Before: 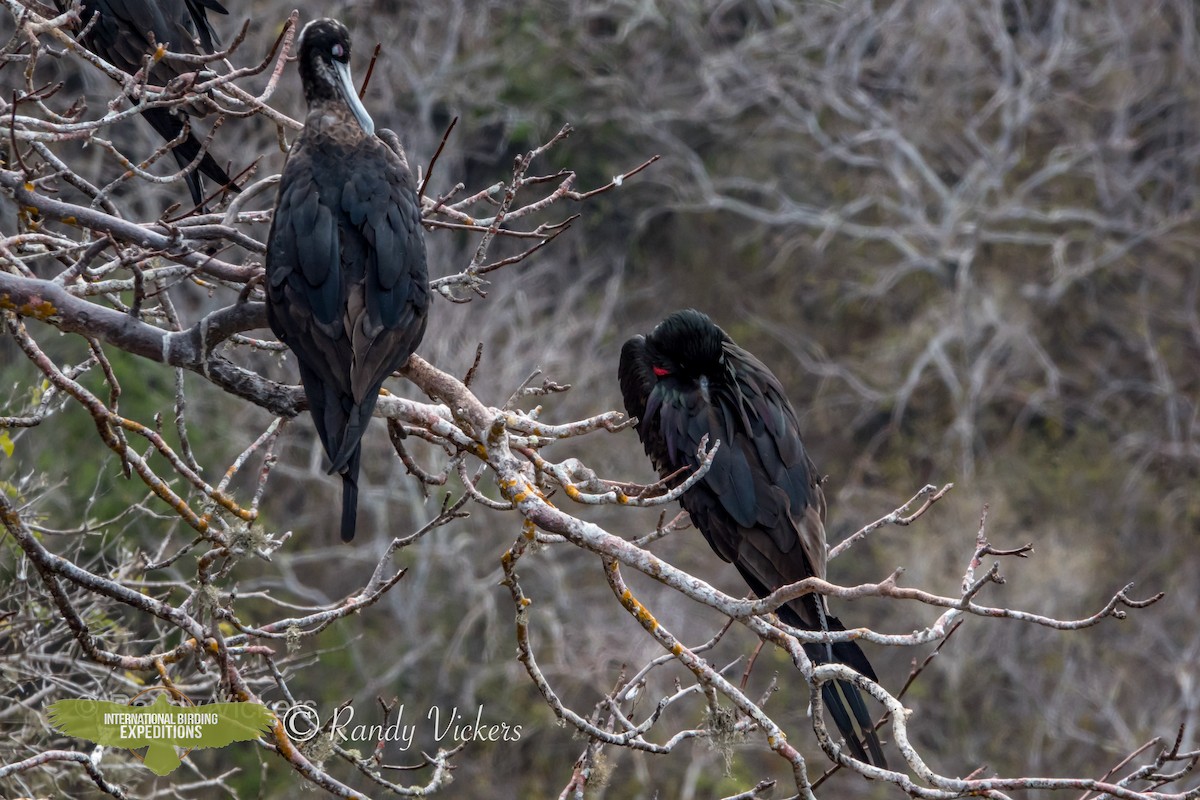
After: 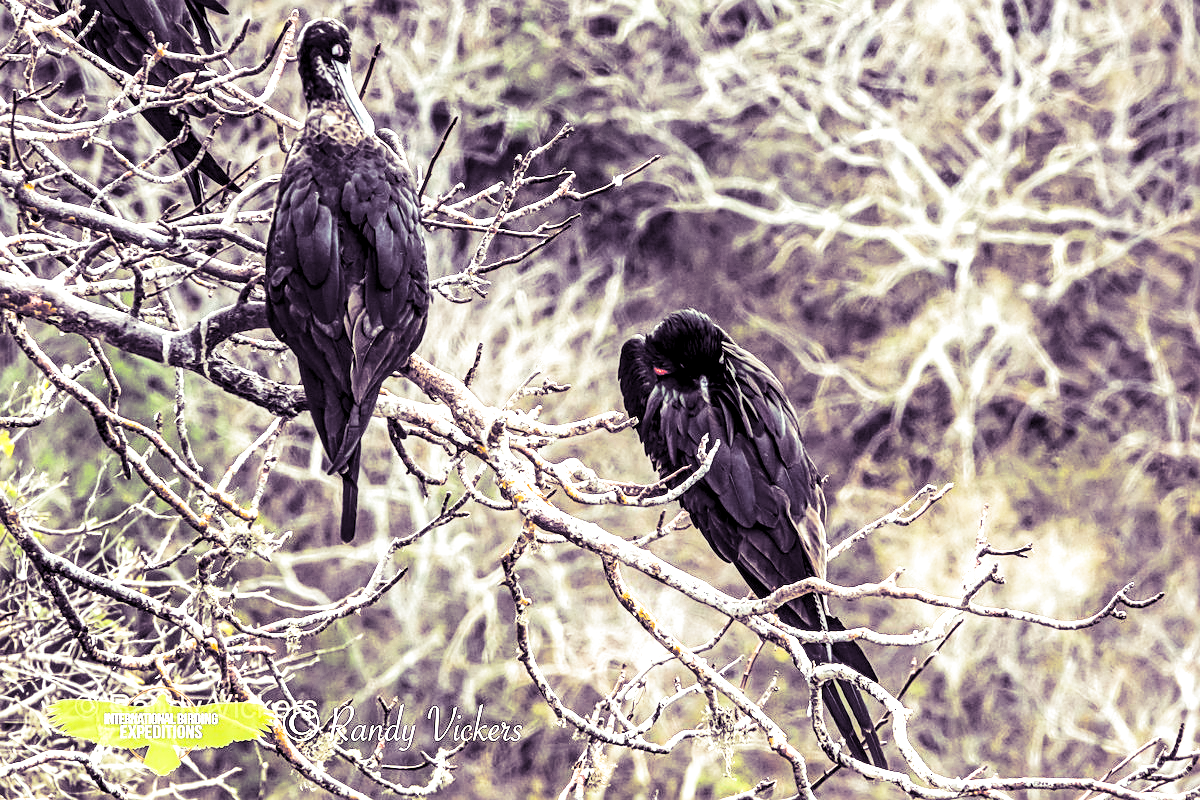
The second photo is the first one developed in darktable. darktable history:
color correction: highlights a* -1.43, highlights b* 10.12, shadows a* 0.395, shadows b* 19.35
split-toning: shadows › hue 266.4°, shadows › saturation 0.4, highlights › hue 61.2°, highlights › saturation 0.3, compress 0%
local contrast: detail 130%
color balance rgb: perceptual saturation grading › global saturation 10%
sharpen: on, module defaults
contrast brightness saturation: contrast 0.28
exposure: black level correction 0, exposure 1.9 EV, compensate highlight preservation false
